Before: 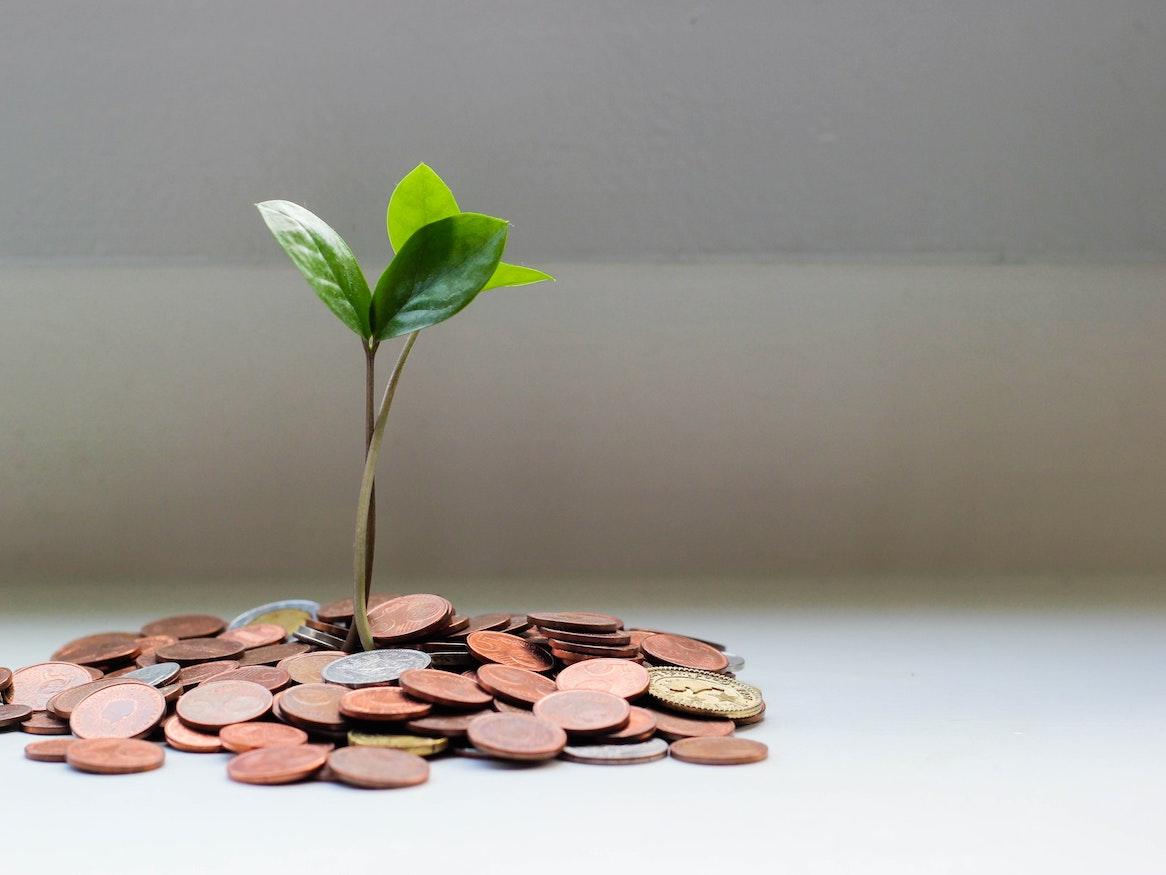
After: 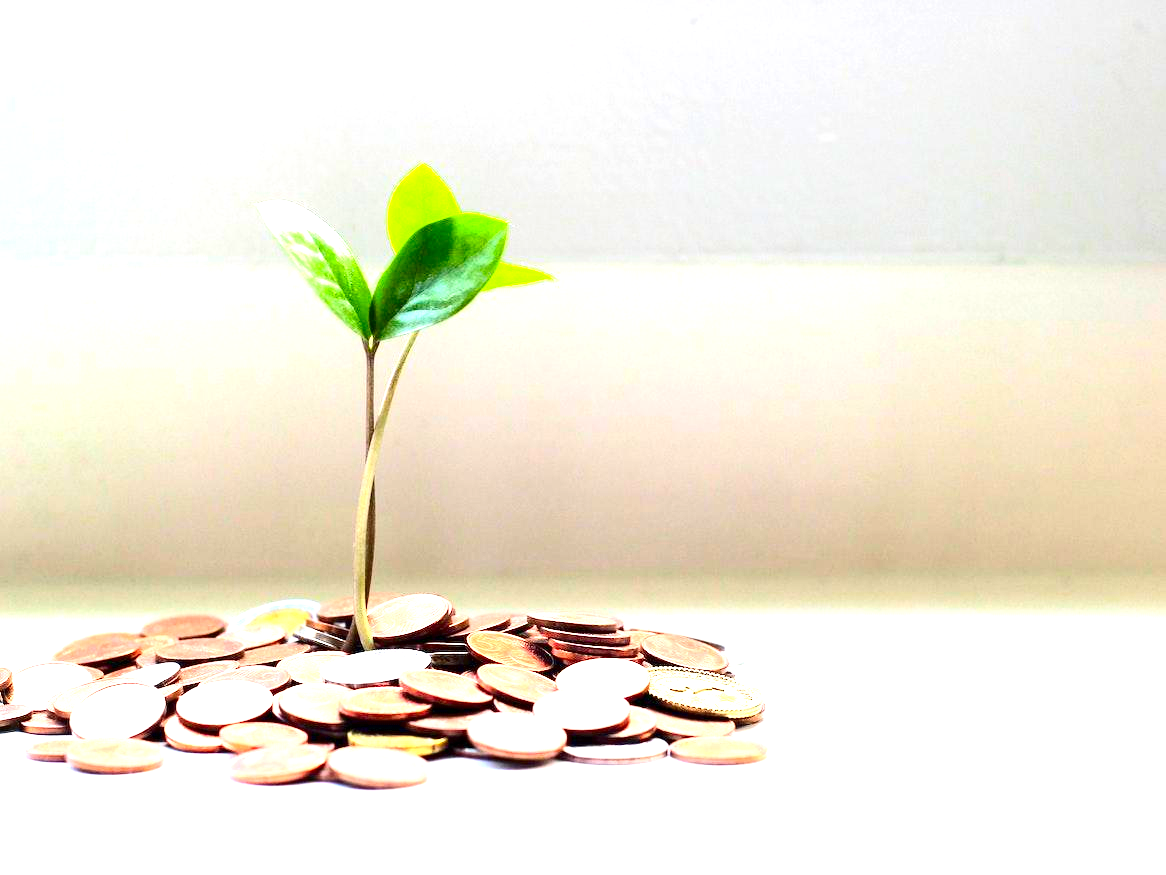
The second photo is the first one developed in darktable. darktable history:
exposure: black level correction 0.001, exposure 1.84 EV, compensate highlight preservation false
contrast brightness saturation: contrast 0.18, saturation 0.3
